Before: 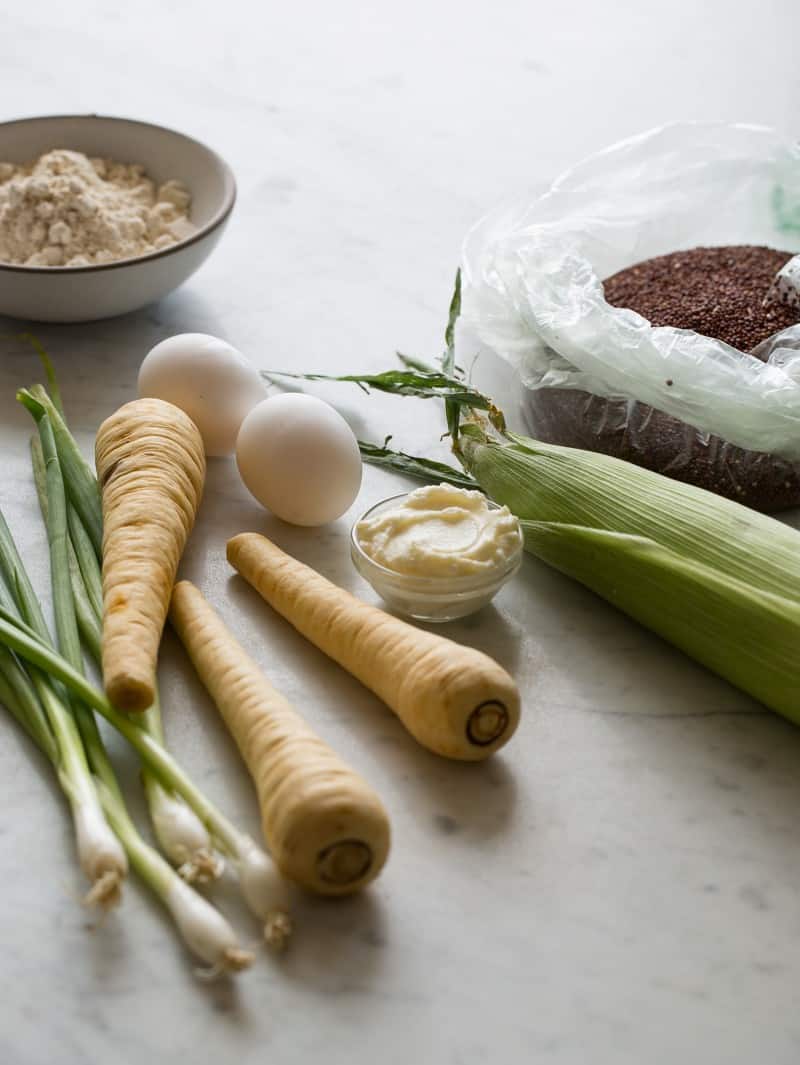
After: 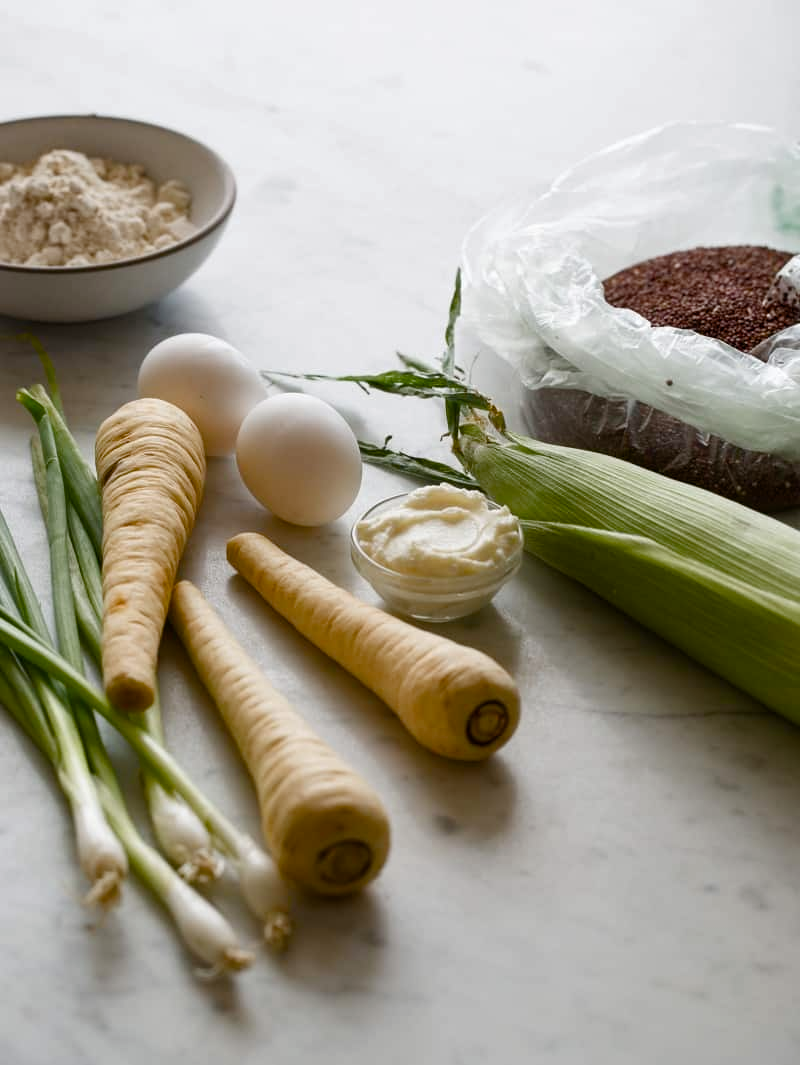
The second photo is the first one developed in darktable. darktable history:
color balance rgb: shadows lift › luminance -9.203%, power › luminance -3.582%, power › hue 144.36°, perceptual saturation grading › global saturation 20%, perceptual saturation grading › highlights -50.477%, perceptual saturation grading › shadows 31.138%
